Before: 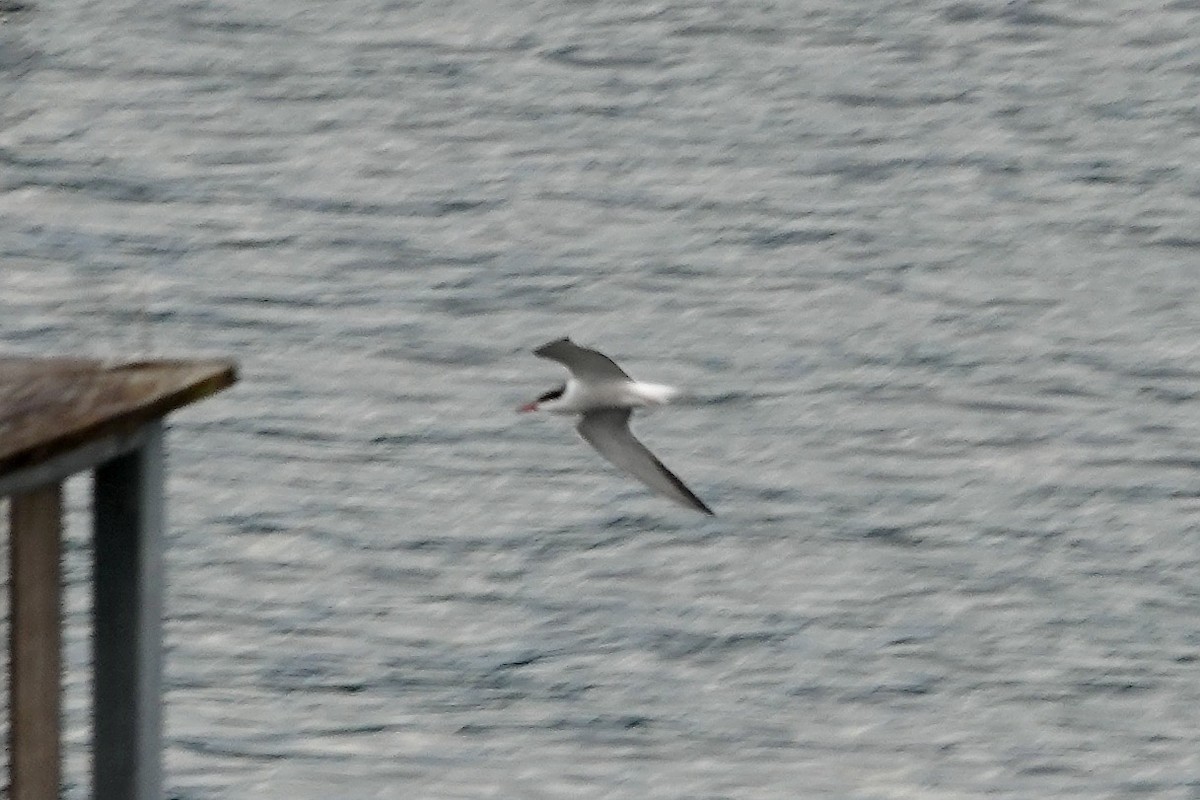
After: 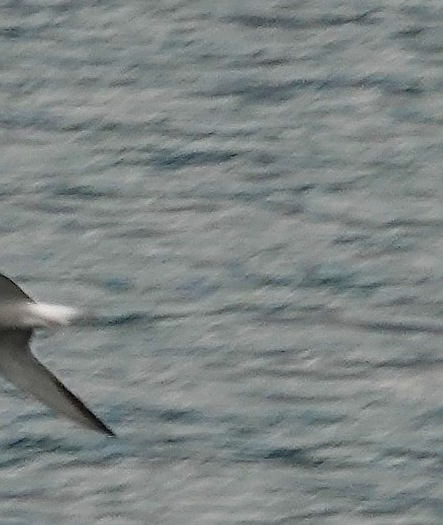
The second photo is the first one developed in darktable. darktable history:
crop and rotate: left 49.936%, top 10.094%, right 13.136%, bottom 24.256%
contrast brightness saturation: contrast 0.12, brightness -0.12, saturation 0.2
lowpass: radius 0.1, contrast 0.85, saturation 1.1, unbound 0
sharpen: on, module defaults
